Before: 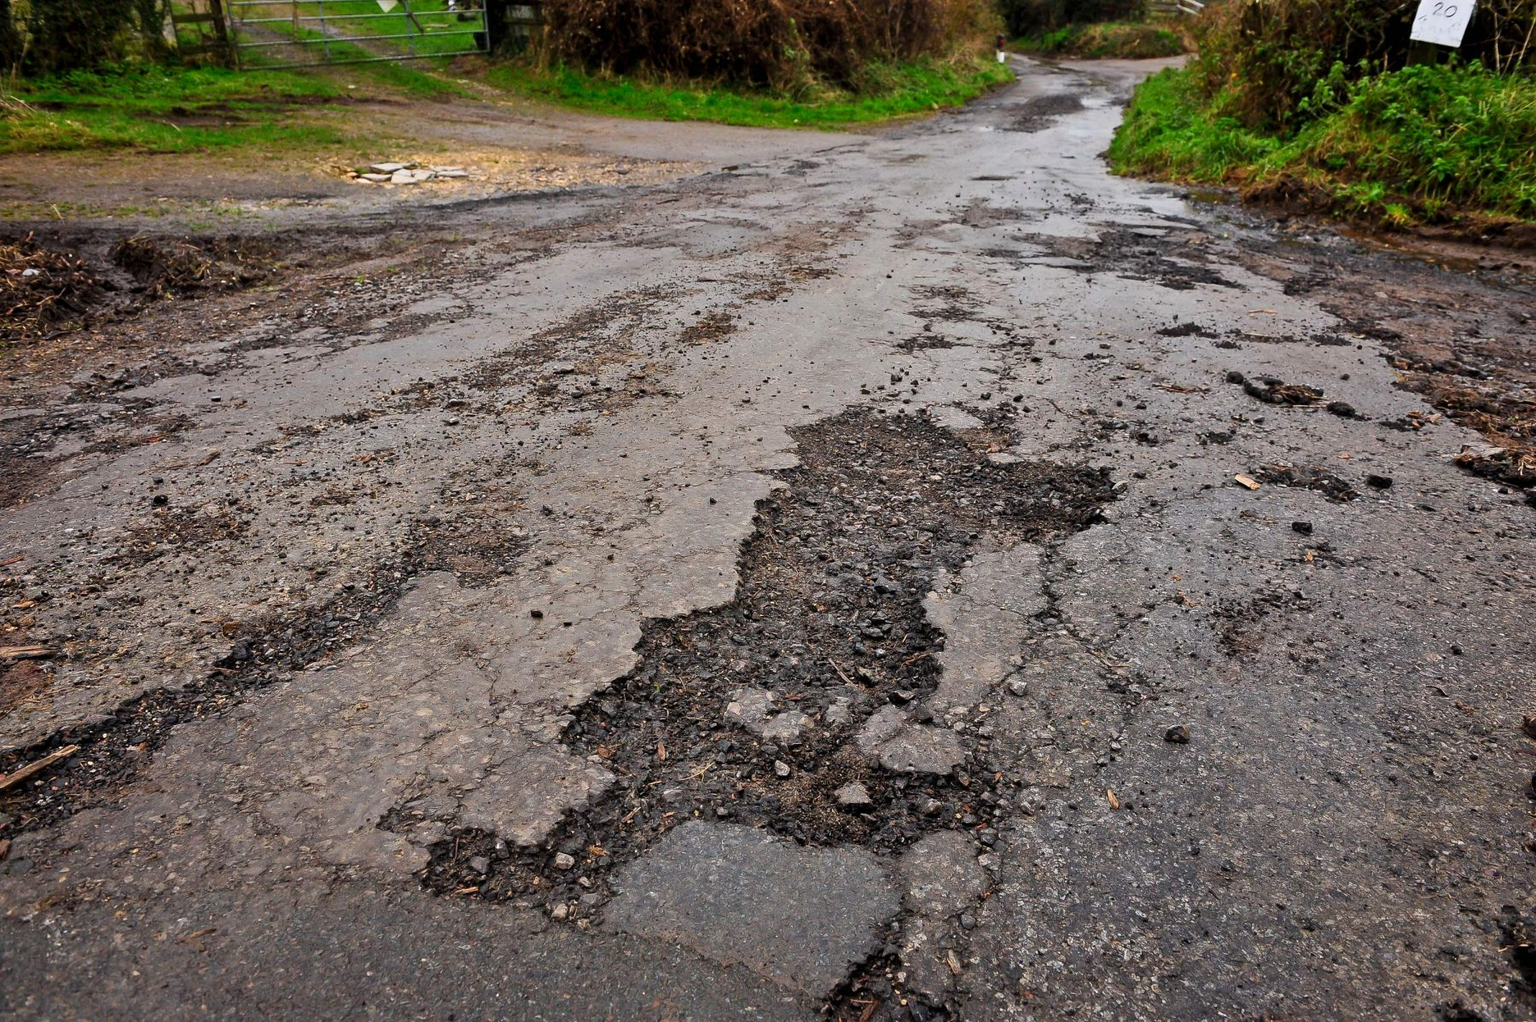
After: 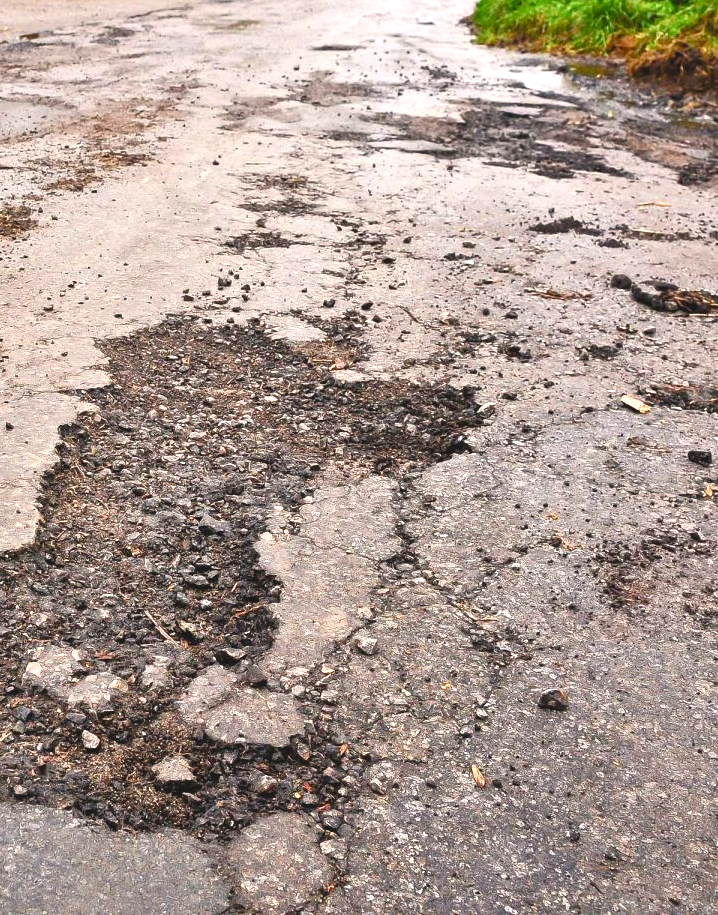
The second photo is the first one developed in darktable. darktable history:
crop: left 45.889%, top 13.503%, right 14.221%, bottom 10.074%
color balance rgb: perceptual saturation grading › global saturation 13.529%, perceptual saturation grading › highlights -25.878%, perceptual saturation grading › shadows 29.84%
exposure: black level correction -0.005, exposure 1.002 EV, compensate highlight preservation false
color correction: highlights a* 3.9, highlights b* 5.13
